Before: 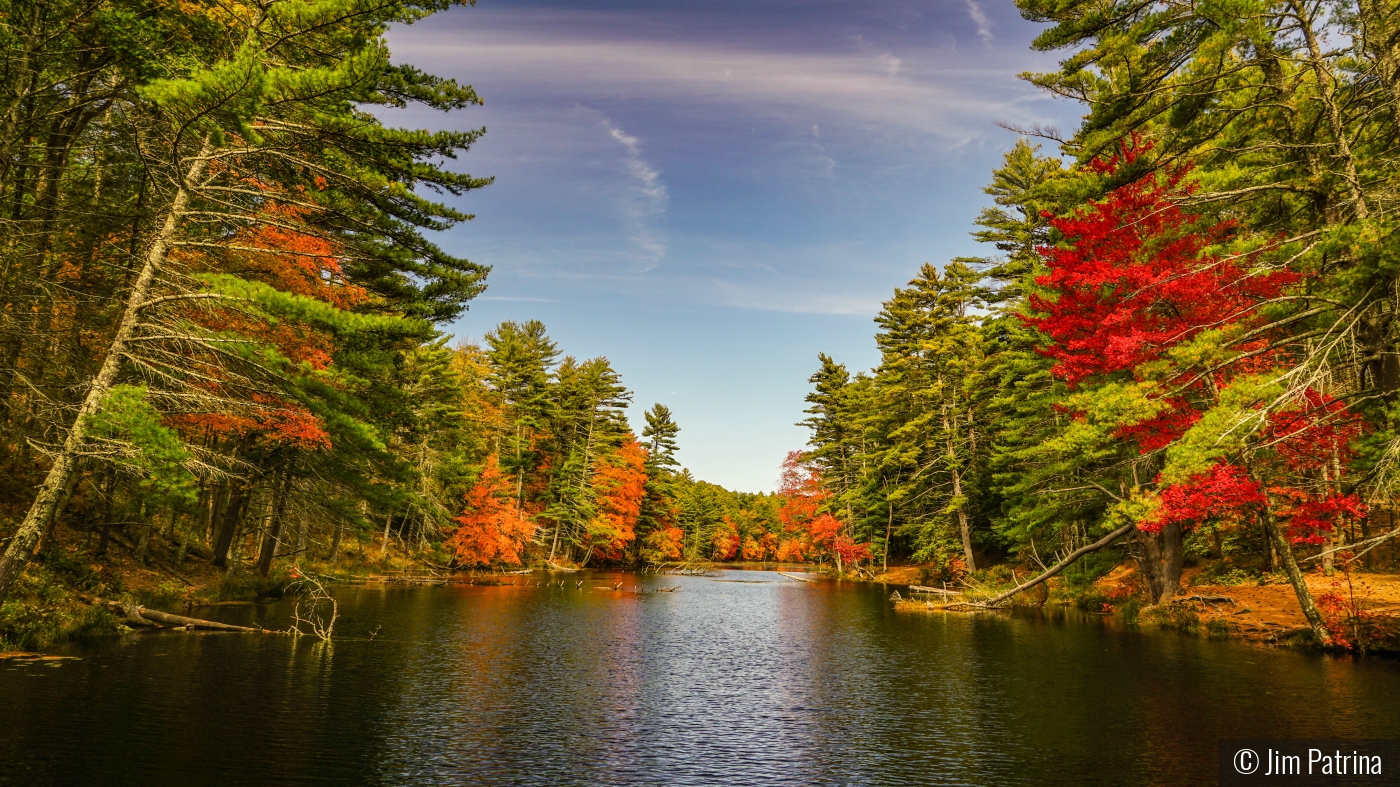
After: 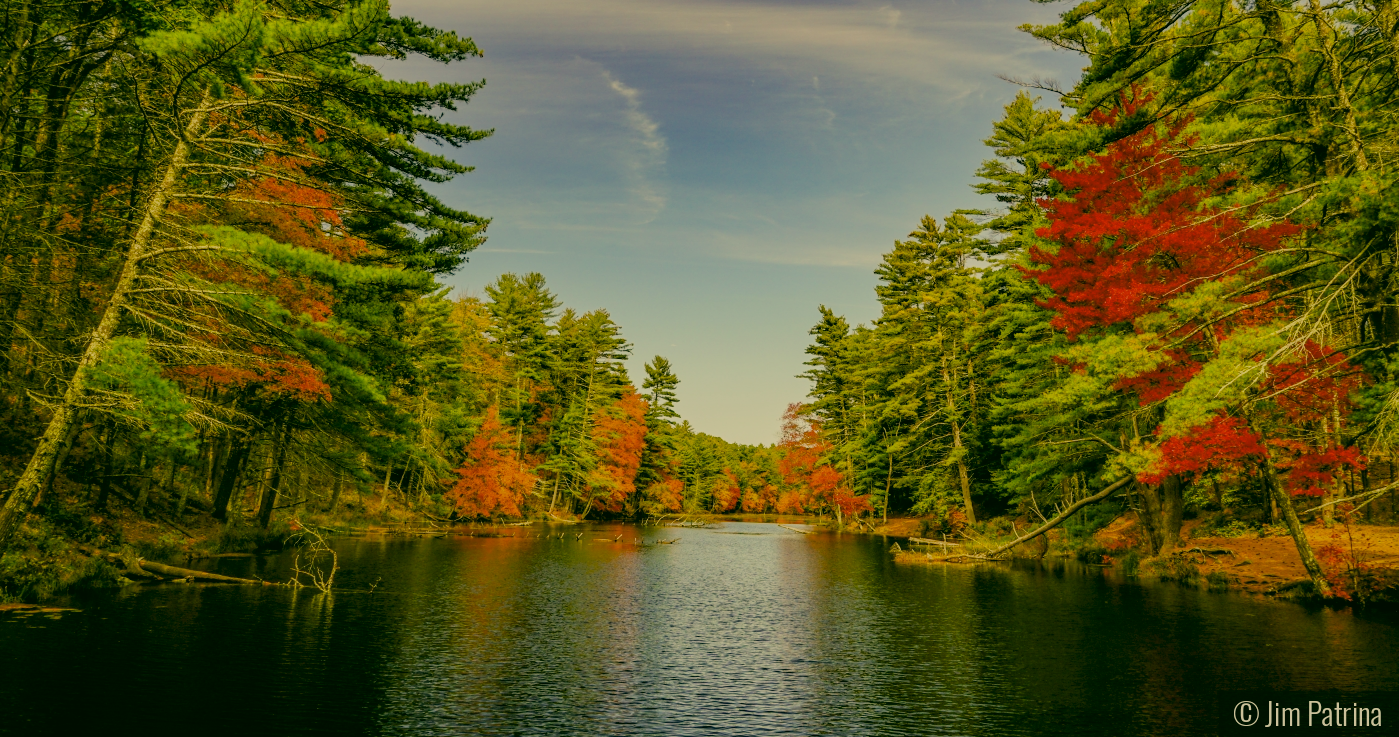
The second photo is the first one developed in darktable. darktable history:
white balance: red 0.978, blue 0.999
crop and rotate: top 6.25%
color balance rgb: shadows fall-off 101%, linear chroma grading › mid-tones 7.63%, perceptual saturation grading › mid-tones 11.68%, mask middle-gray fulcrum 22.45%, global vibrance 10.11%, saturation formula JzAzBz (2021)
color correction: highlights a* 5.3, highlights b* 24.26, shadows a* -15.58, shadows b* 4.02
filmic rgb: black relative exposure -6.59 EV, white relative exposure 4.71 EV, hardness 3.13, contrast 0.805
shadows and highlights: shadows -23.08, highlights 46.15, soften with gaussian
